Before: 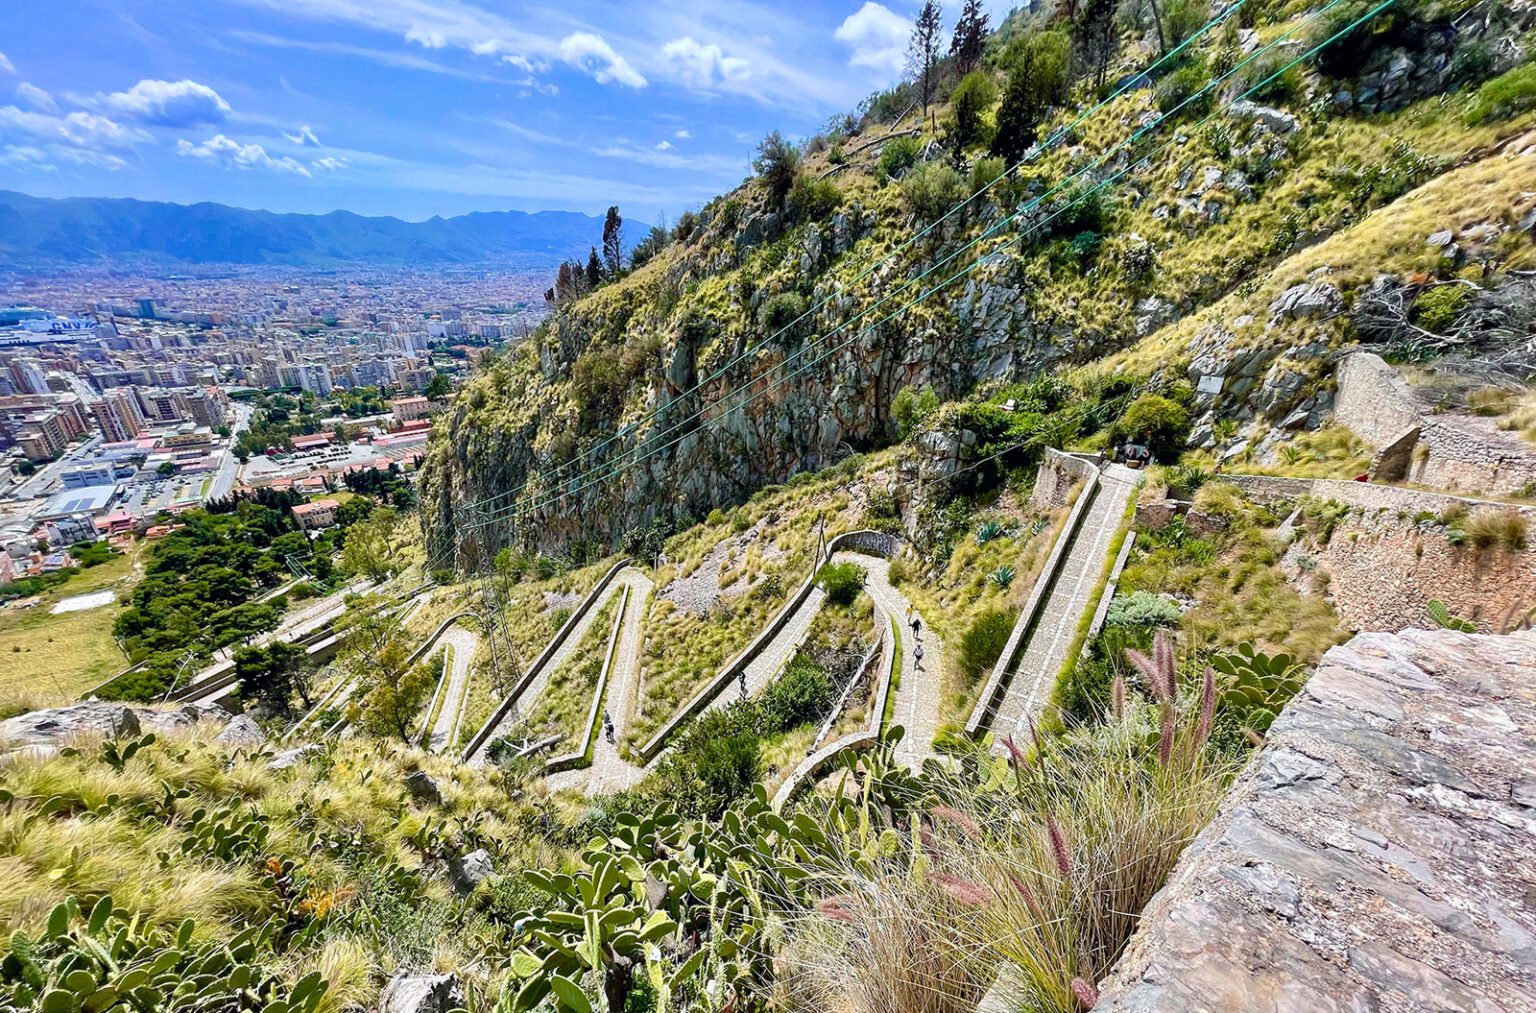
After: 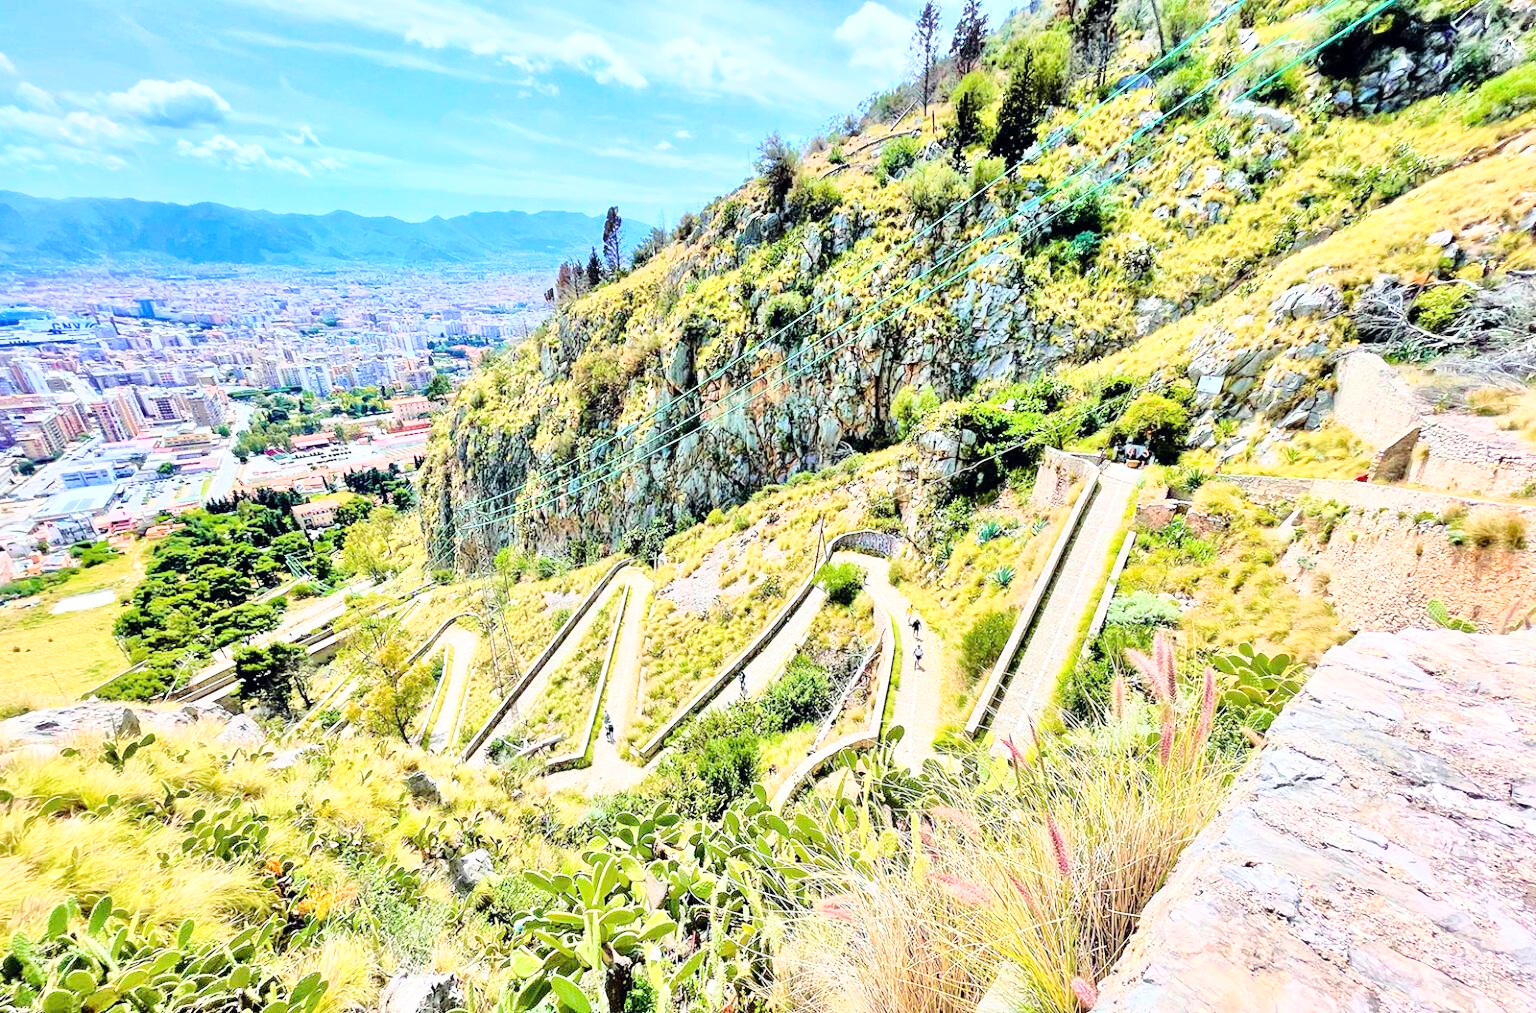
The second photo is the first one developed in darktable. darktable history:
tone equalizer: -7 EV 0.15 EV, -6 EV 0.6 EV, -5 EV 1.15 EV, -4 EV 1.33 EV, -3 EV 1.15 EV, -2 EV 0.6 EV, -1 EV 0.15 EV, mask exposure compensation -0.5 EV
base curve: curves: ch0 [(0, 0) (0.018, 0.026) (0.143, 0.37) (0.33, 0.731) (0.458, 0.853) (0.735, 0.965) (0.905, 0.986) (1, 1)]
